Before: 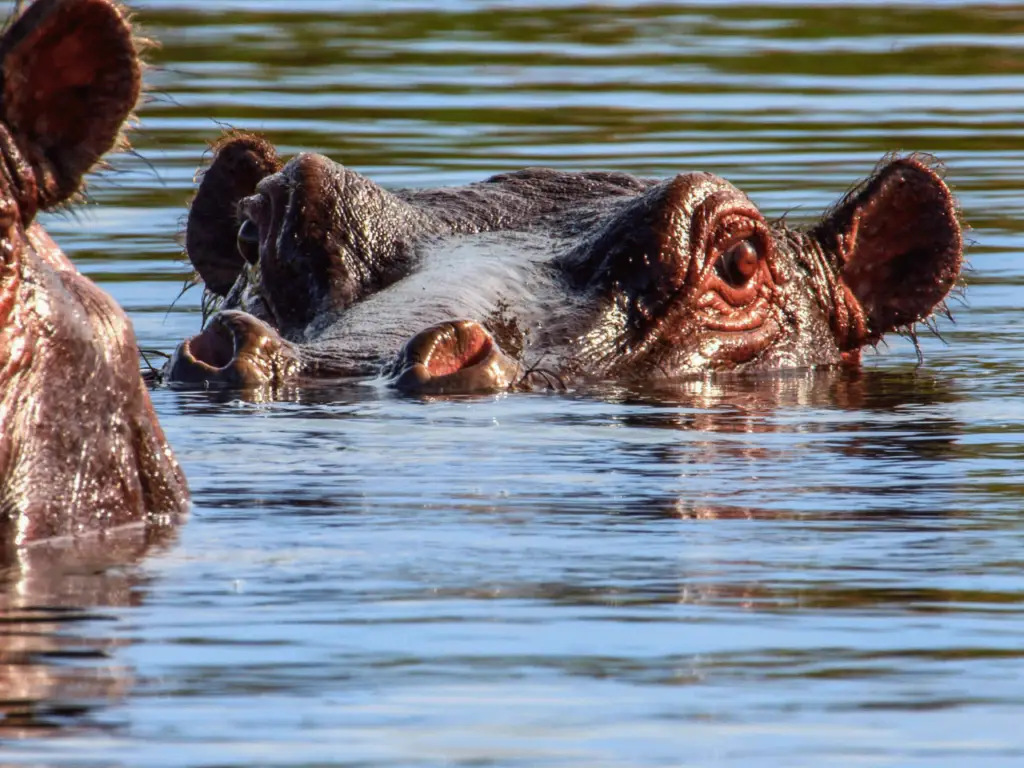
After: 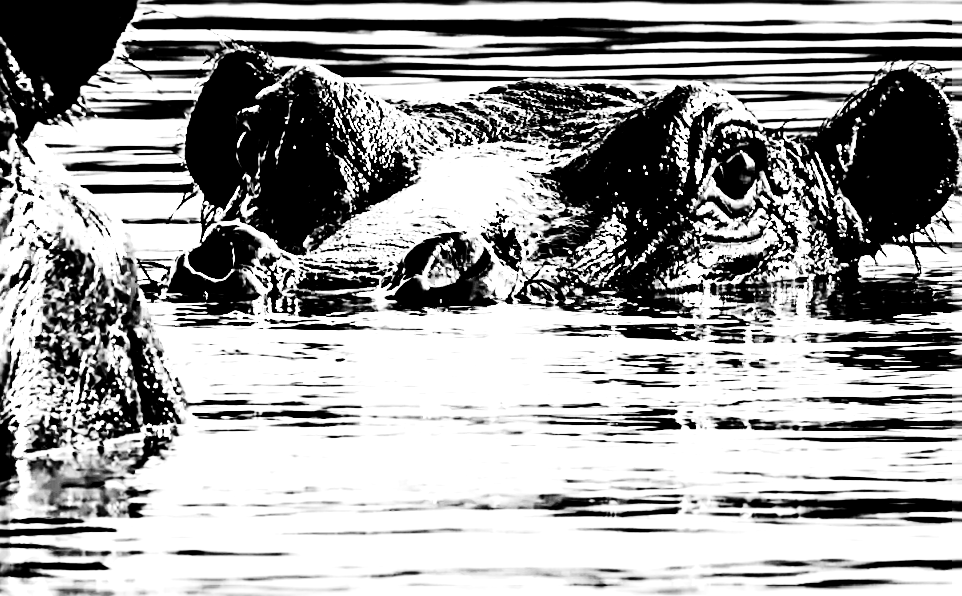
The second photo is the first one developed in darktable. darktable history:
exposure: black level correction 0, exposure 1.097 EV, compensate highlight preservation false
local contrast: highlights 107%, shadows 102%, detail 119%, midtone range 0.2
sharpen: radius 3.698, amount 0.944
crop and rotate: angle 0.109°, top 11.514%, right 5.734%, bottom 10.618%
tone equalizer: -8 EV -0.405 EV, -7 EV -0.427 EV, -6 EV -0.371 EV, -5 EV -0.184 EV, -3 EV 0.222 EV, -2 EV 0.325 EV, -1 EV 0.365 EV, +0 EV 0.441 EV, mask exposure compensation -0.508 EV
contrast brightness saturation: contrast 0.781, brightness -0.99, saturation 0.981
color calibration: output gray [0.246, 0.254, 0.501, 0], x 0.342, y 0.356, temperature 5119.11 K
